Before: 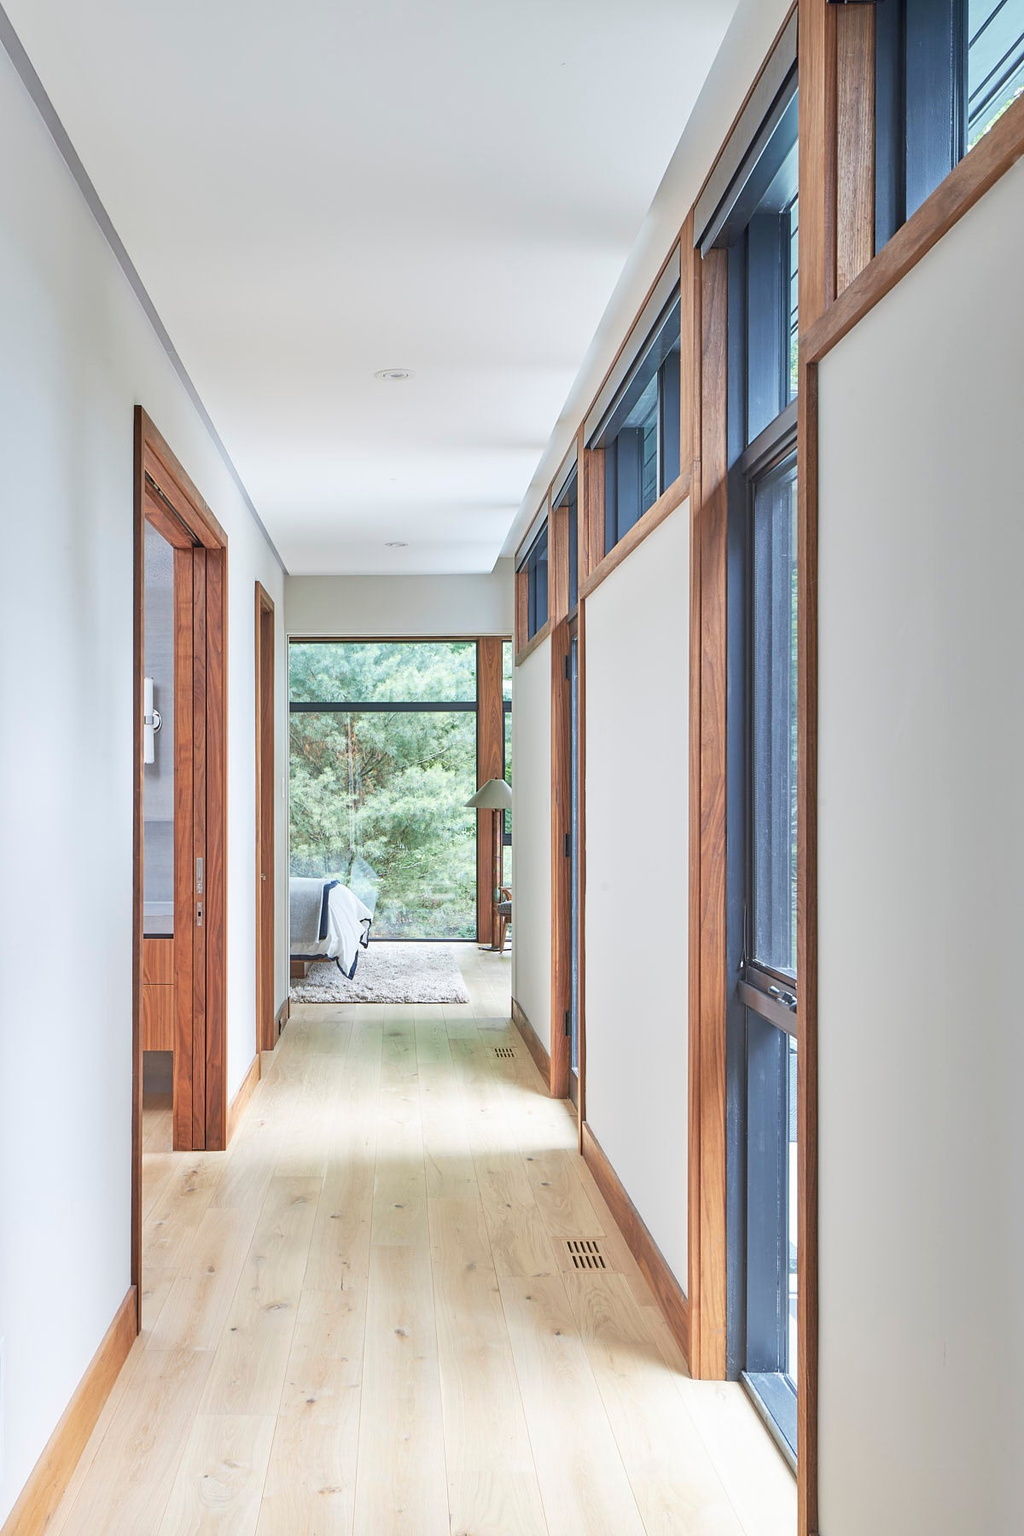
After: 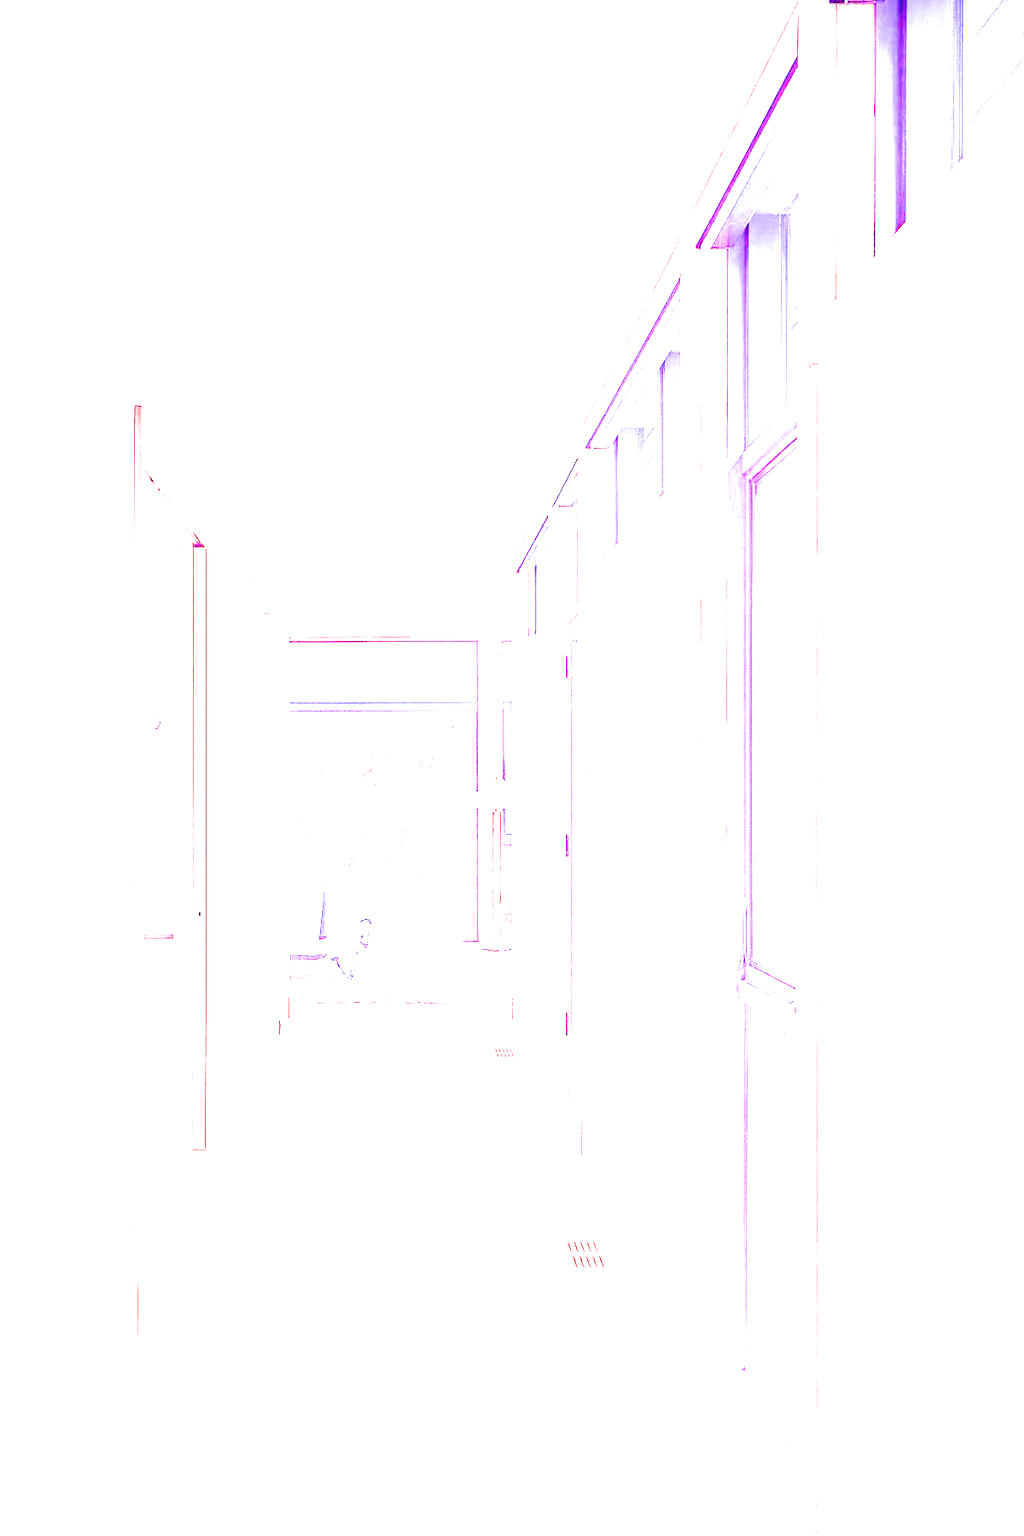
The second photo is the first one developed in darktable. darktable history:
white balance: red 8, blue 8
filmic rgb: black relative exposure -16 EV, white relative exposure 2.93 EV, hardness 10.04, color science v6 (2022)
